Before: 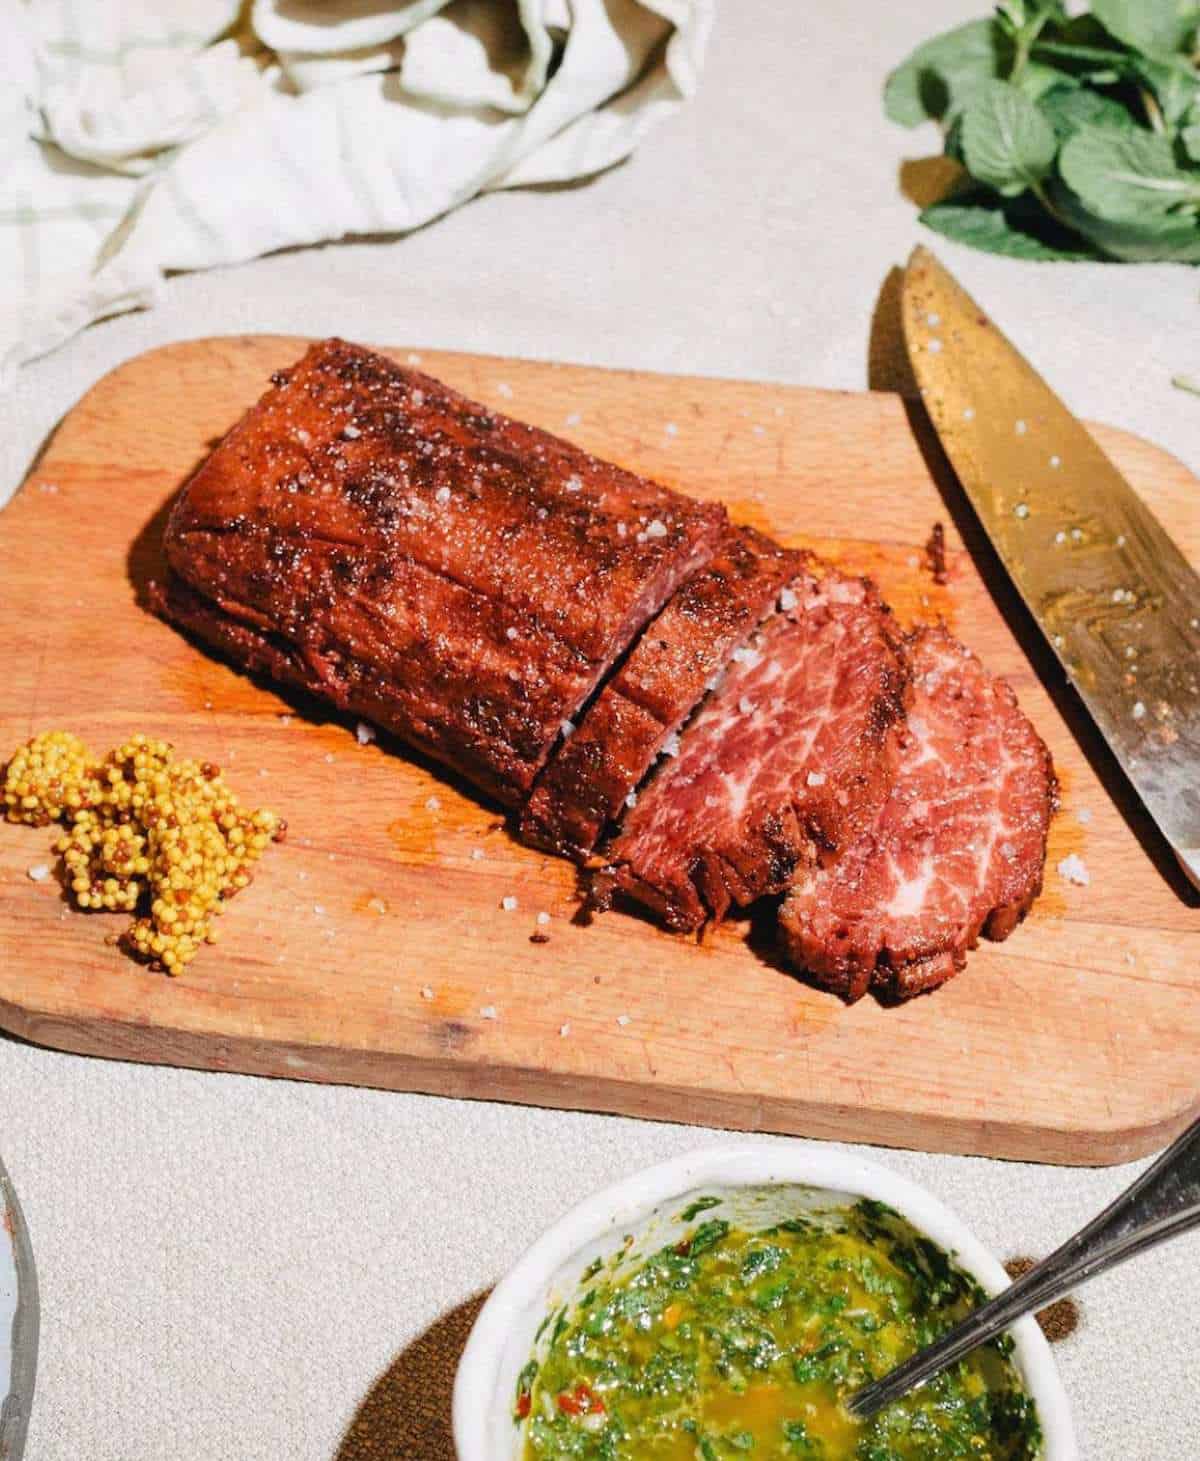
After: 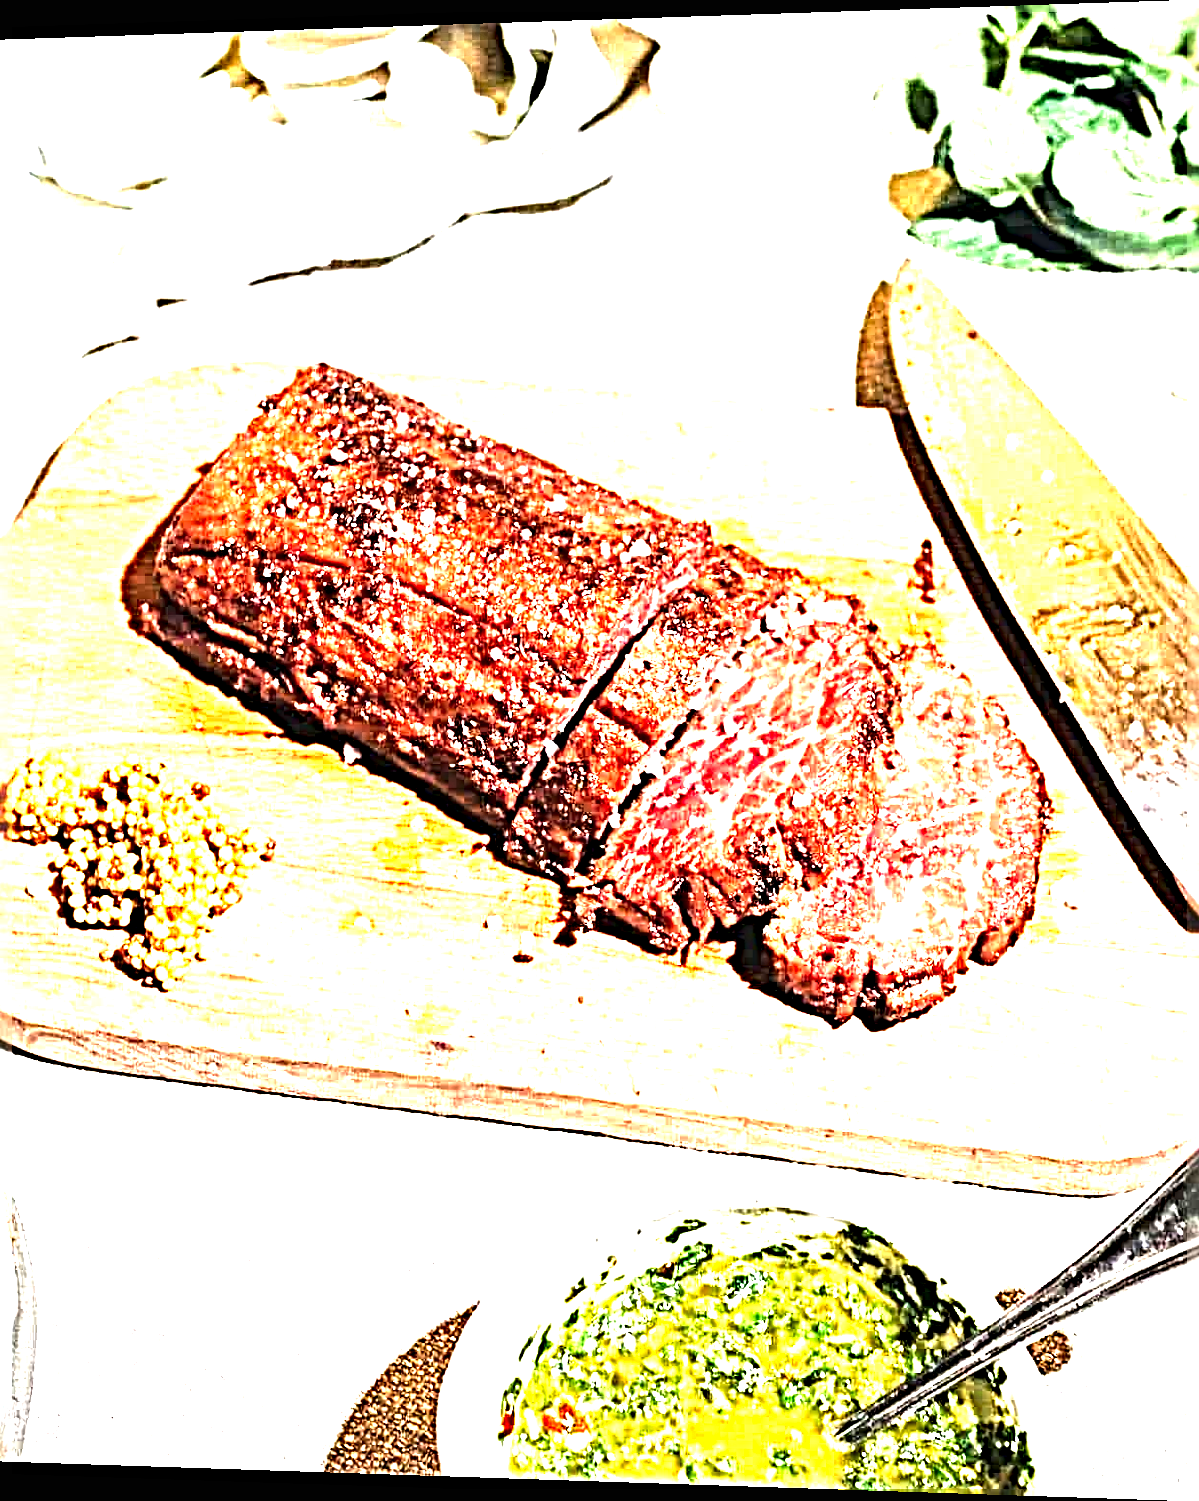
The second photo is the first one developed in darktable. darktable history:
tone equalizer: -8 EV -0.75 EV, -7 EV -0.7 EV, -6 EV -0.6 EV, -5 EV -0.4 EV, -3 EV 0.4 EV, -2 EV 0.6 EV, -1 EV 0.7 EV, +0 EV 0.75 EV, edges refinement/feathering 500, mask exposure compensation -1.57 EV, preserve details no
exposure: black level correction 0, exposure 1.975 EV, compensate exposure bias true, compensate highlight preservation false
rotate and perspective: lens shift (horizontal) -0.055, automatic cropping off
sharpen: radius 6.3, amount 1.8, threshold 0
